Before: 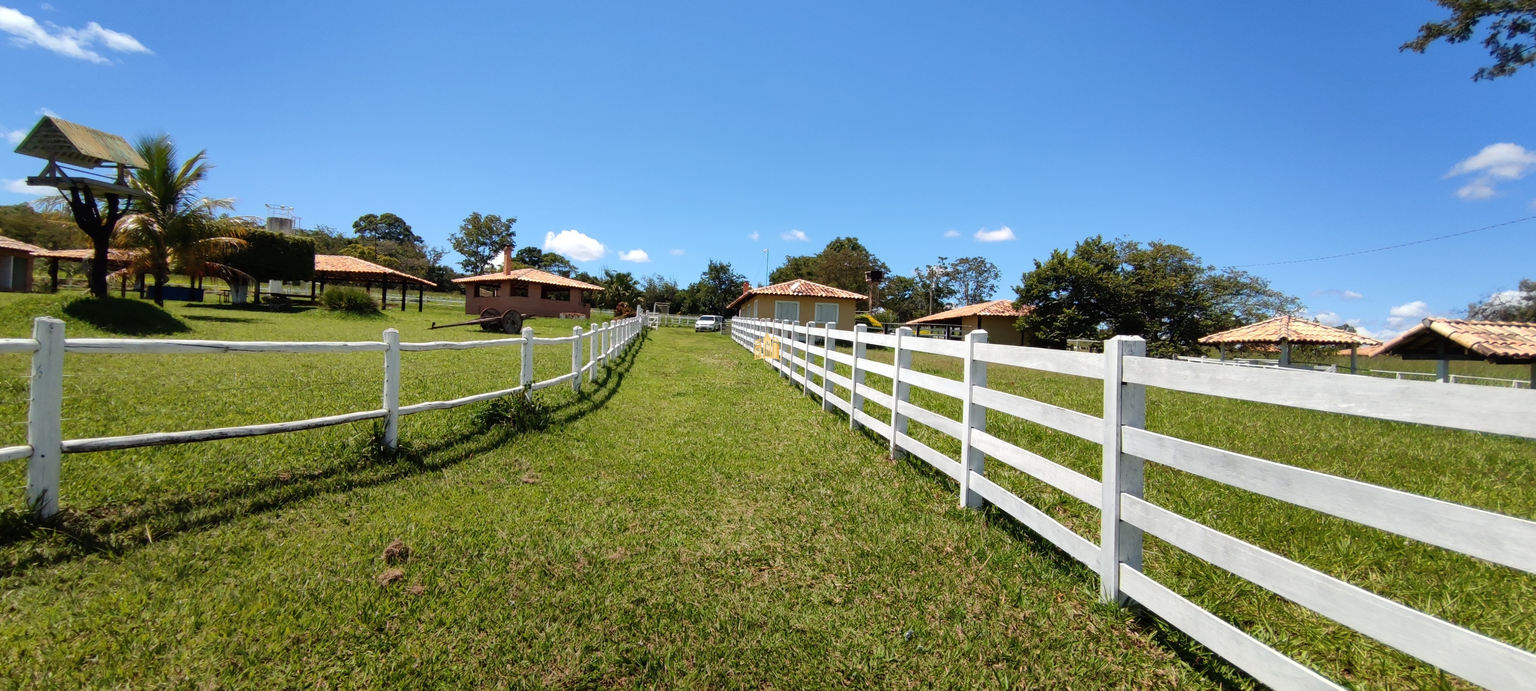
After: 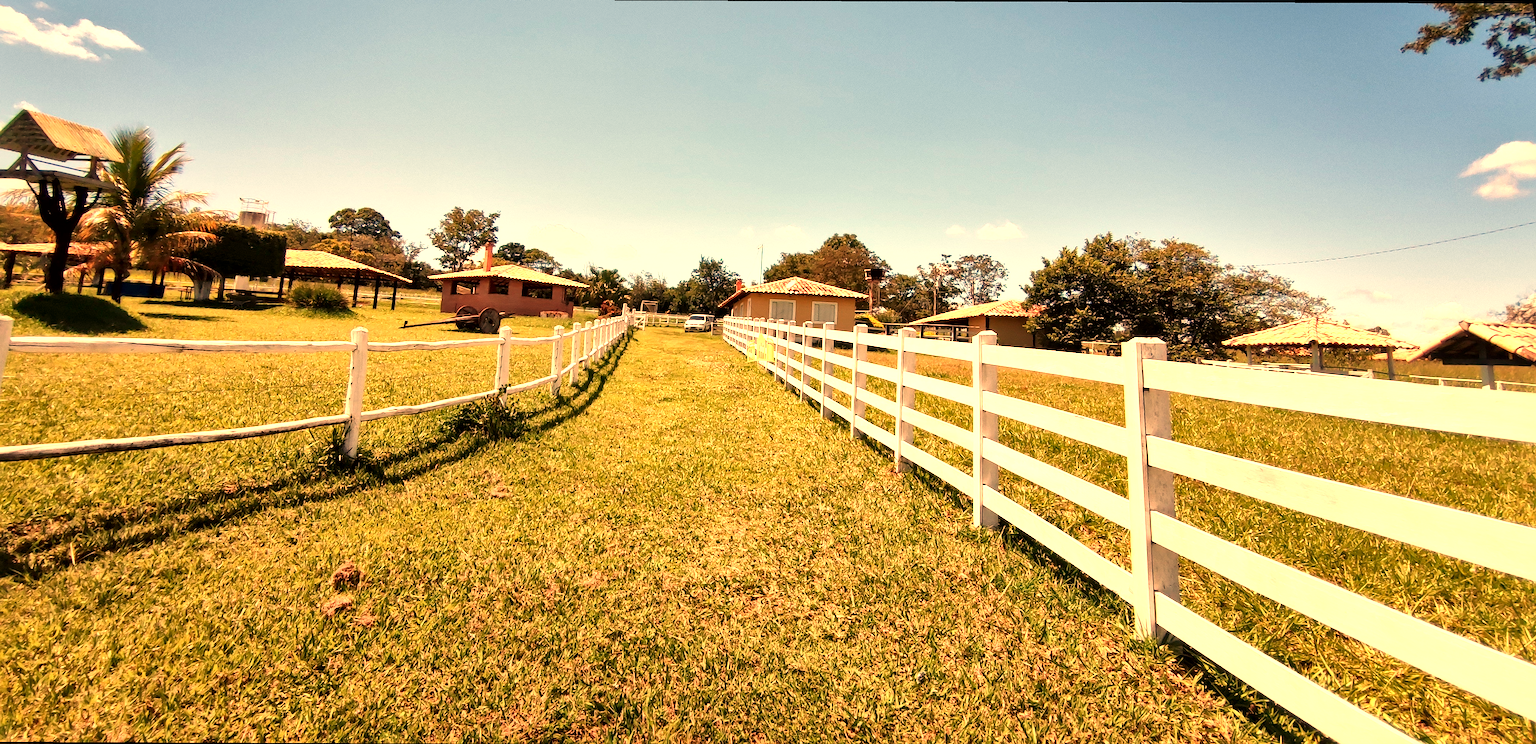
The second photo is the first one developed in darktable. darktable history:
white balance: red 1.467, blue 0.684
rotate and perspective: rotation 0.215°, lens shift (vertical) -0.139, crop left 0.069, crop right 0.939, crop top 0.002, crop bottom 0.996
exposure: black level correction 0, exposure 0.7 EV, compensate exposure bias true, compensate highlight preservation false
sharpen: radius 1.458, amount 0.398, threshold 1.271
local contrast: mode bilateral grid, contrast 25, coarseness 60, detail 151%, midtone range 0.2
contrast brightness saturation: contrast 0.08, saturation 0.02
